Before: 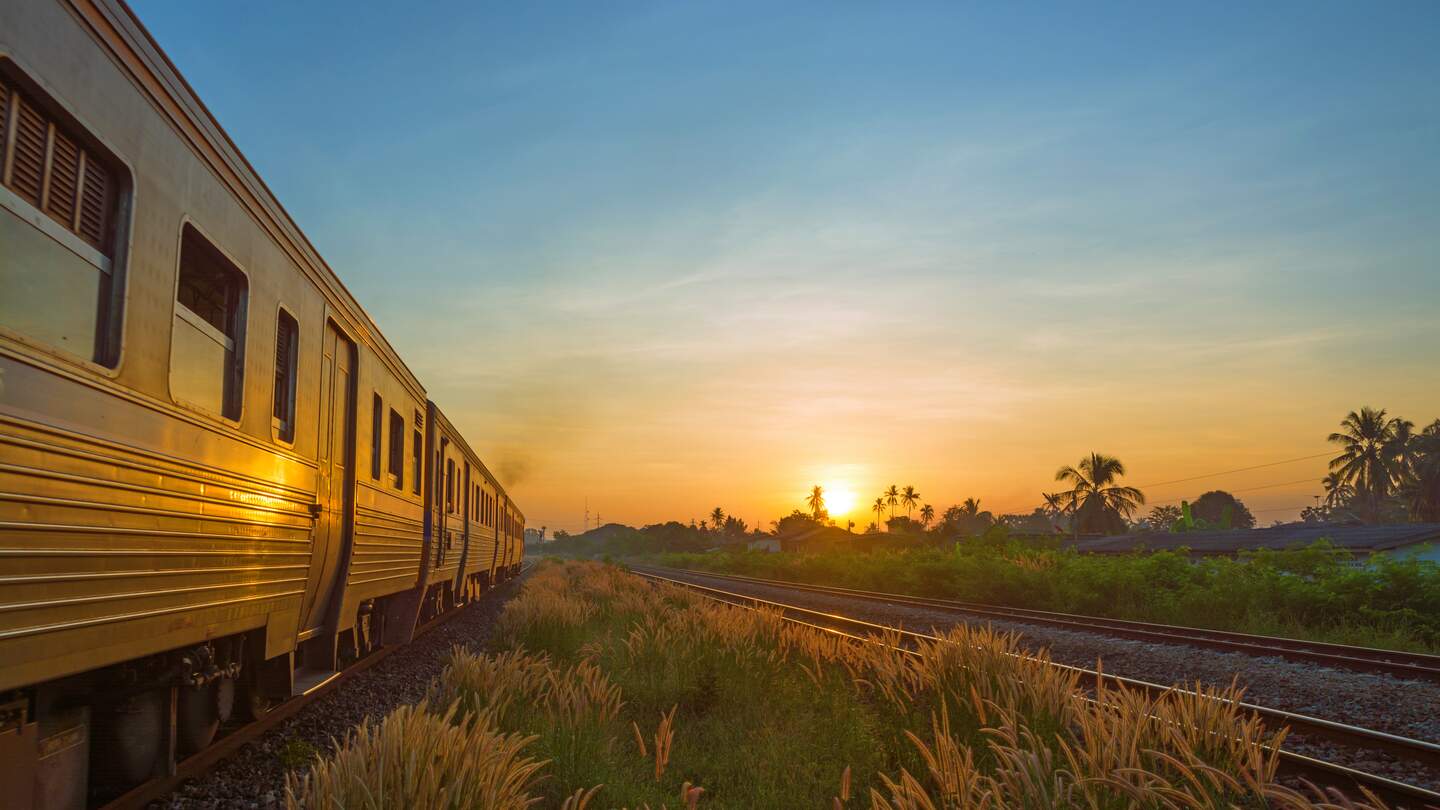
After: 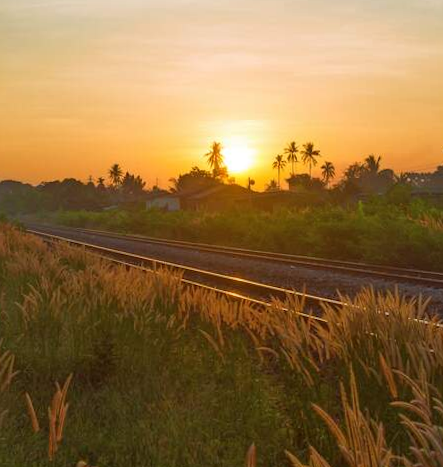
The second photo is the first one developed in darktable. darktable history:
crop: left 40.878%, top 39.176%, right 25.993%, bottom 3.081%
rotate and perspective: rotation 0.215°, lens shift (vertical) -0.139, crop left 0.069, crop right 0.939, crop top 0.002, crop bottom 0.996
